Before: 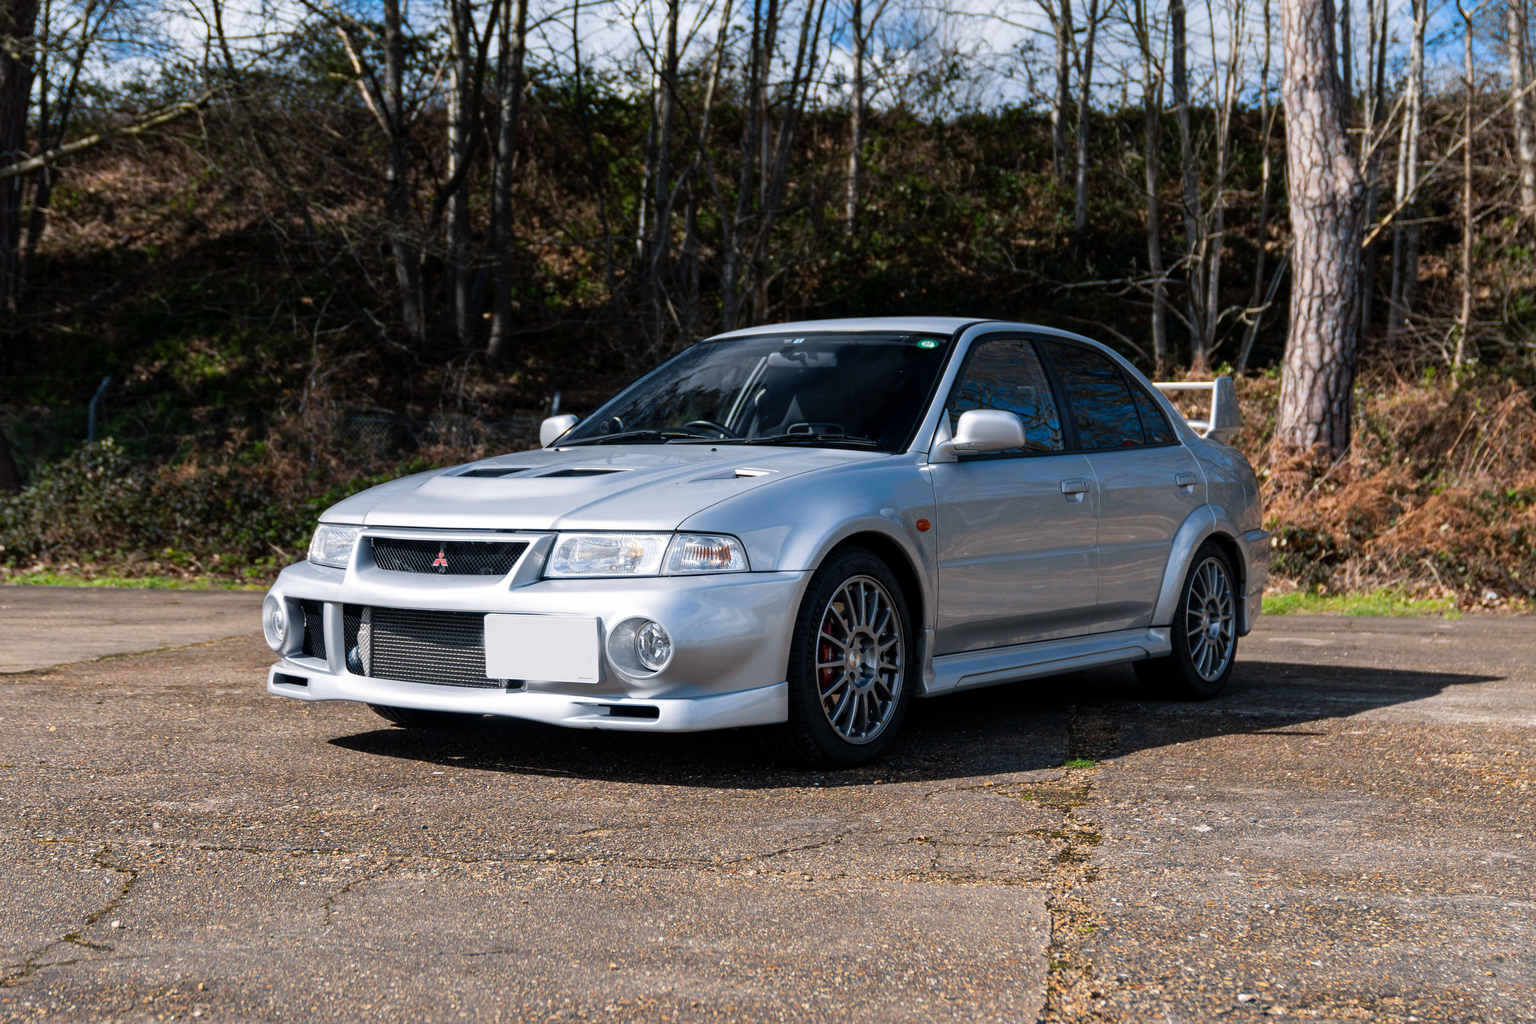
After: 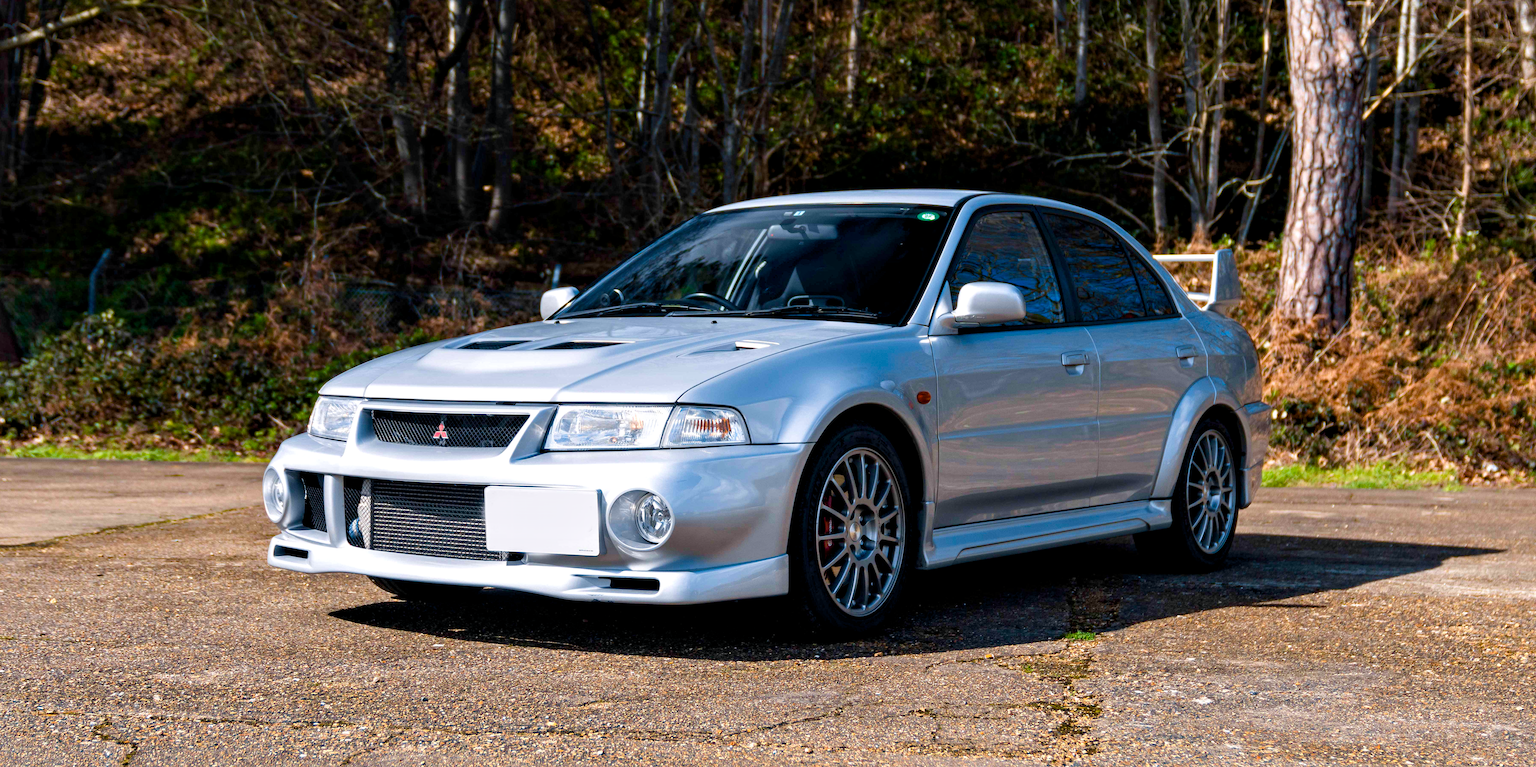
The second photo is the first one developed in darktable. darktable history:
velvia: on, module defaults
color balance rgb: perceptual saturation grading › global saturation 35%, perceptual saturation grading › highlights -30%, perceptual saturation grading › shadows 35%, perceptual brilliance grading › global brilliance 3%, perceptual brilliance grading › highlights -3%, perceptual brilliance grading › shadows 3%
exposure: black level correction 0.001, exposure 0.191 EV, compensate highlight preservation false
crop and rotate: top 12.5%, bottom 12.5%
contrast equalizer: octaves 7, y [[0.6 ×6], [0.55 ×6], [0 ×6], [0 ×6], [0 ×6]], mix 0.35
contrast brightness saturation: saturation -0.04
